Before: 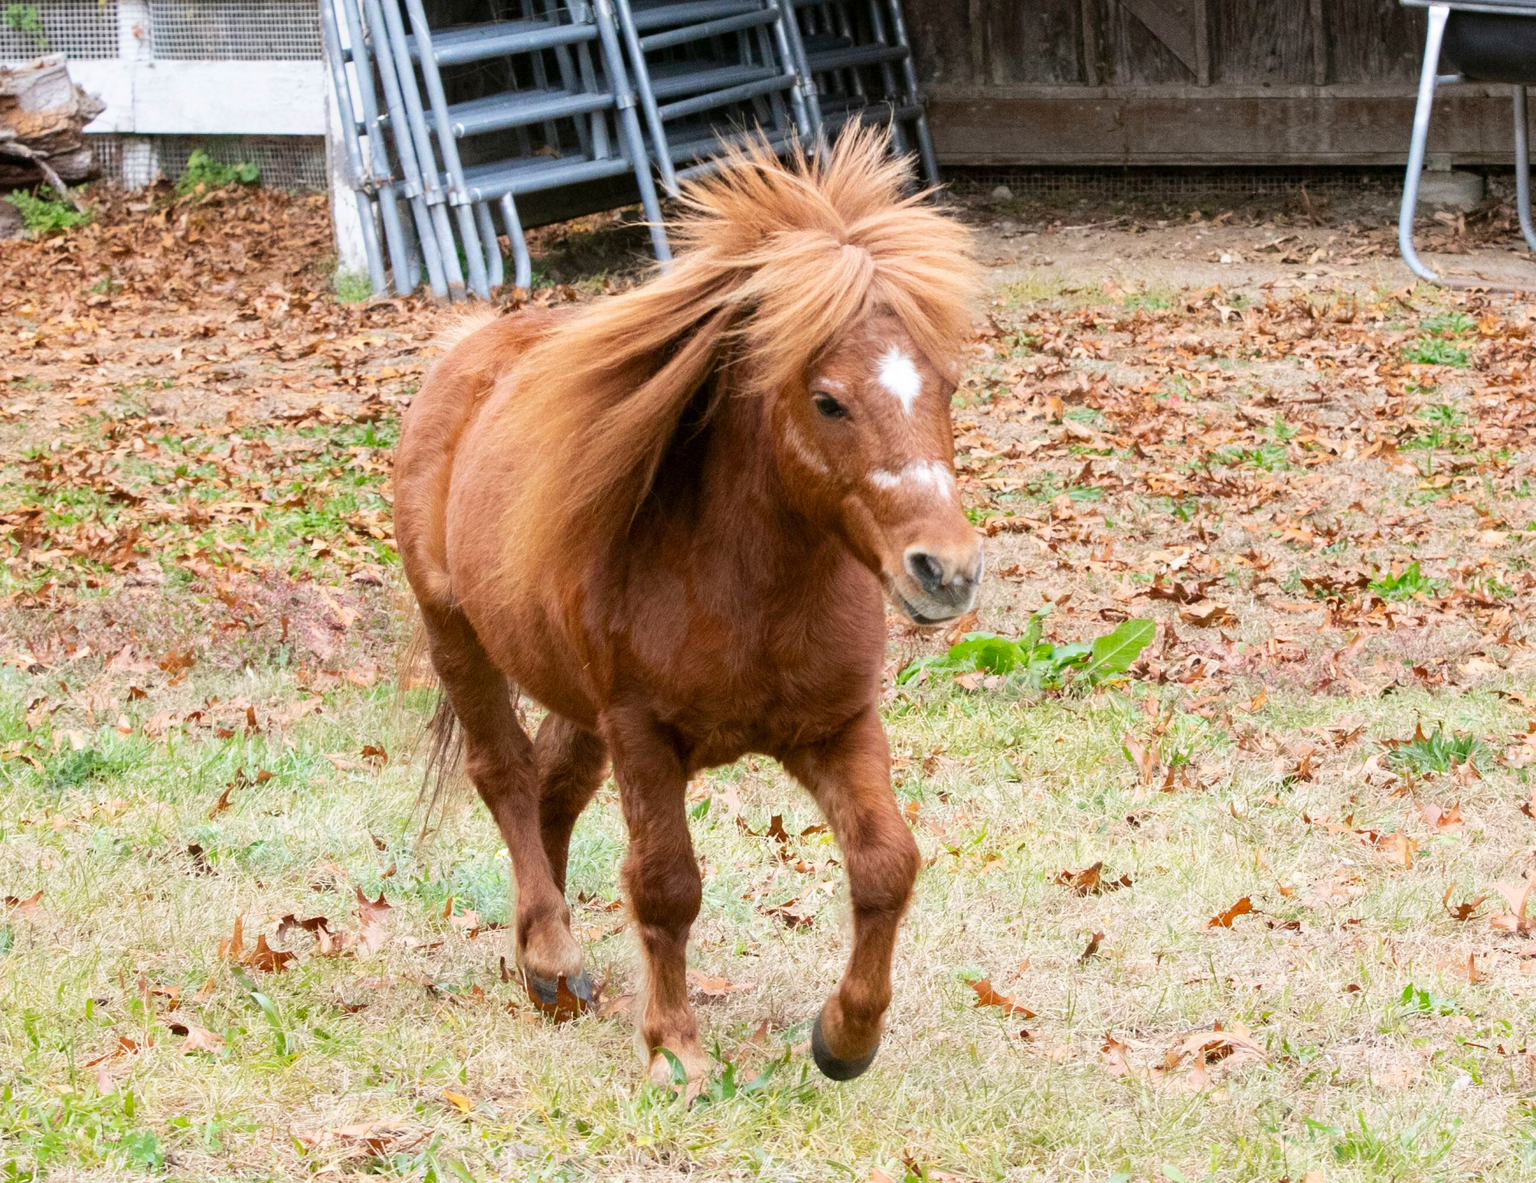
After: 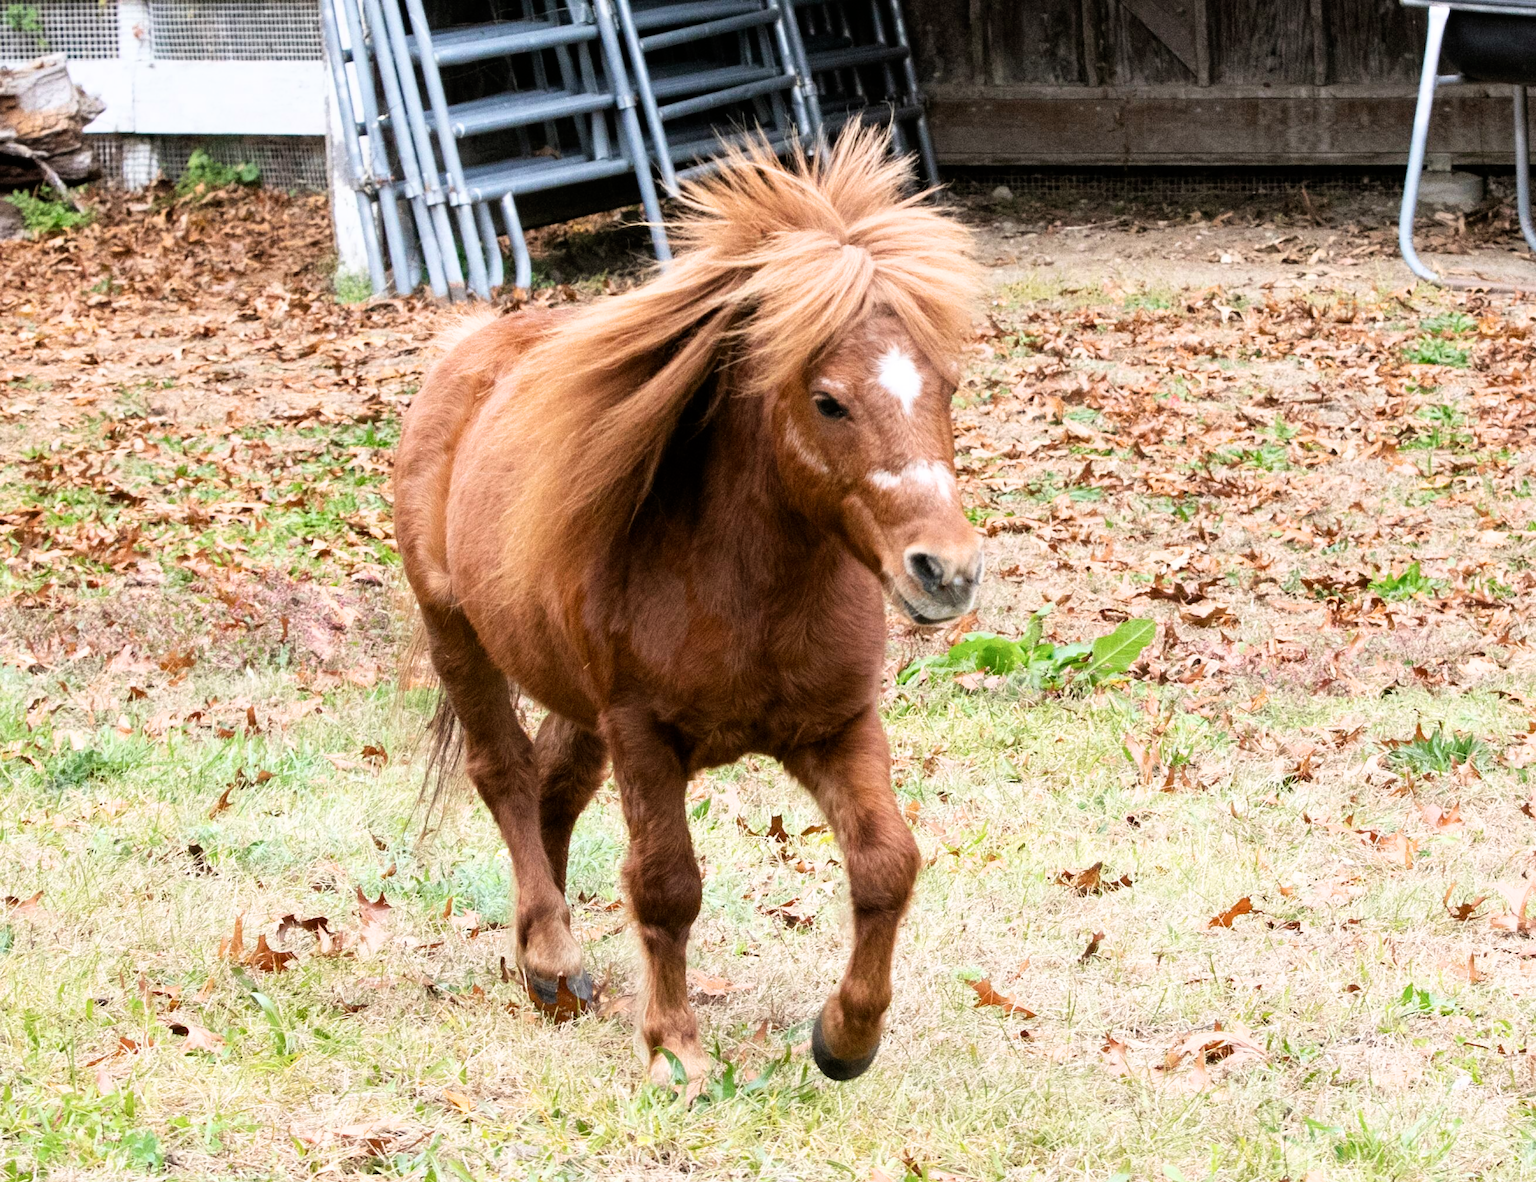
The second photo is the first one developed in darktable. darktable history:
filmic rgb: black relative exposure -7.97 EV, white relative exposure 2.44 EV, hardness 6.39
